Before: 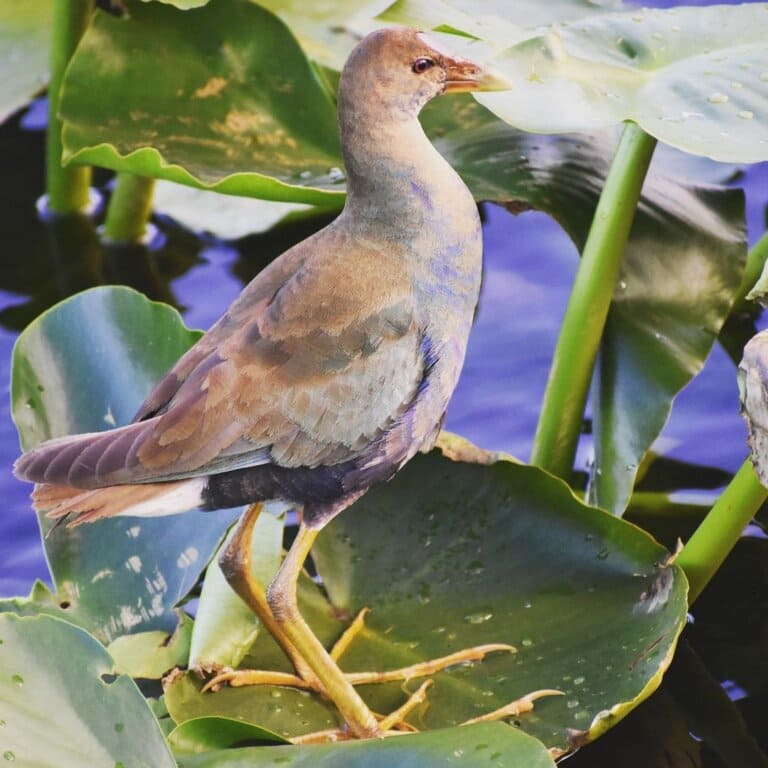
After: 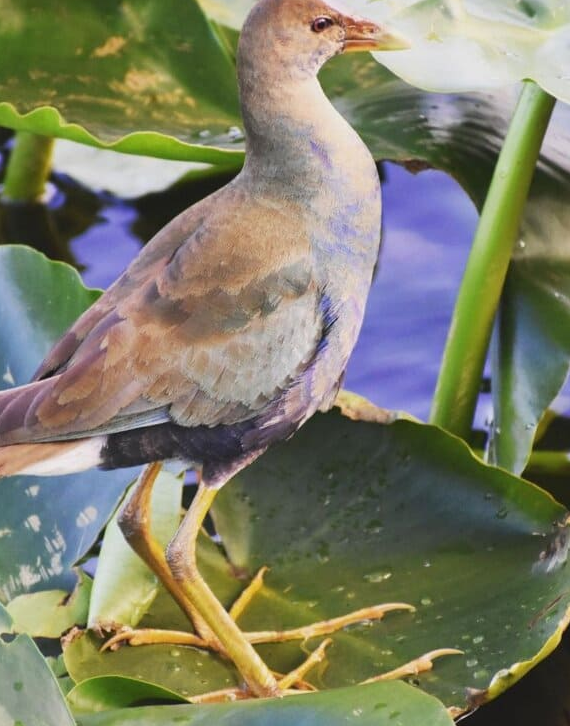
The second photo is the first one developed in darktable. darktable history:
crop and rotate: left 13.166%, top 5.373%, right 12.519%
